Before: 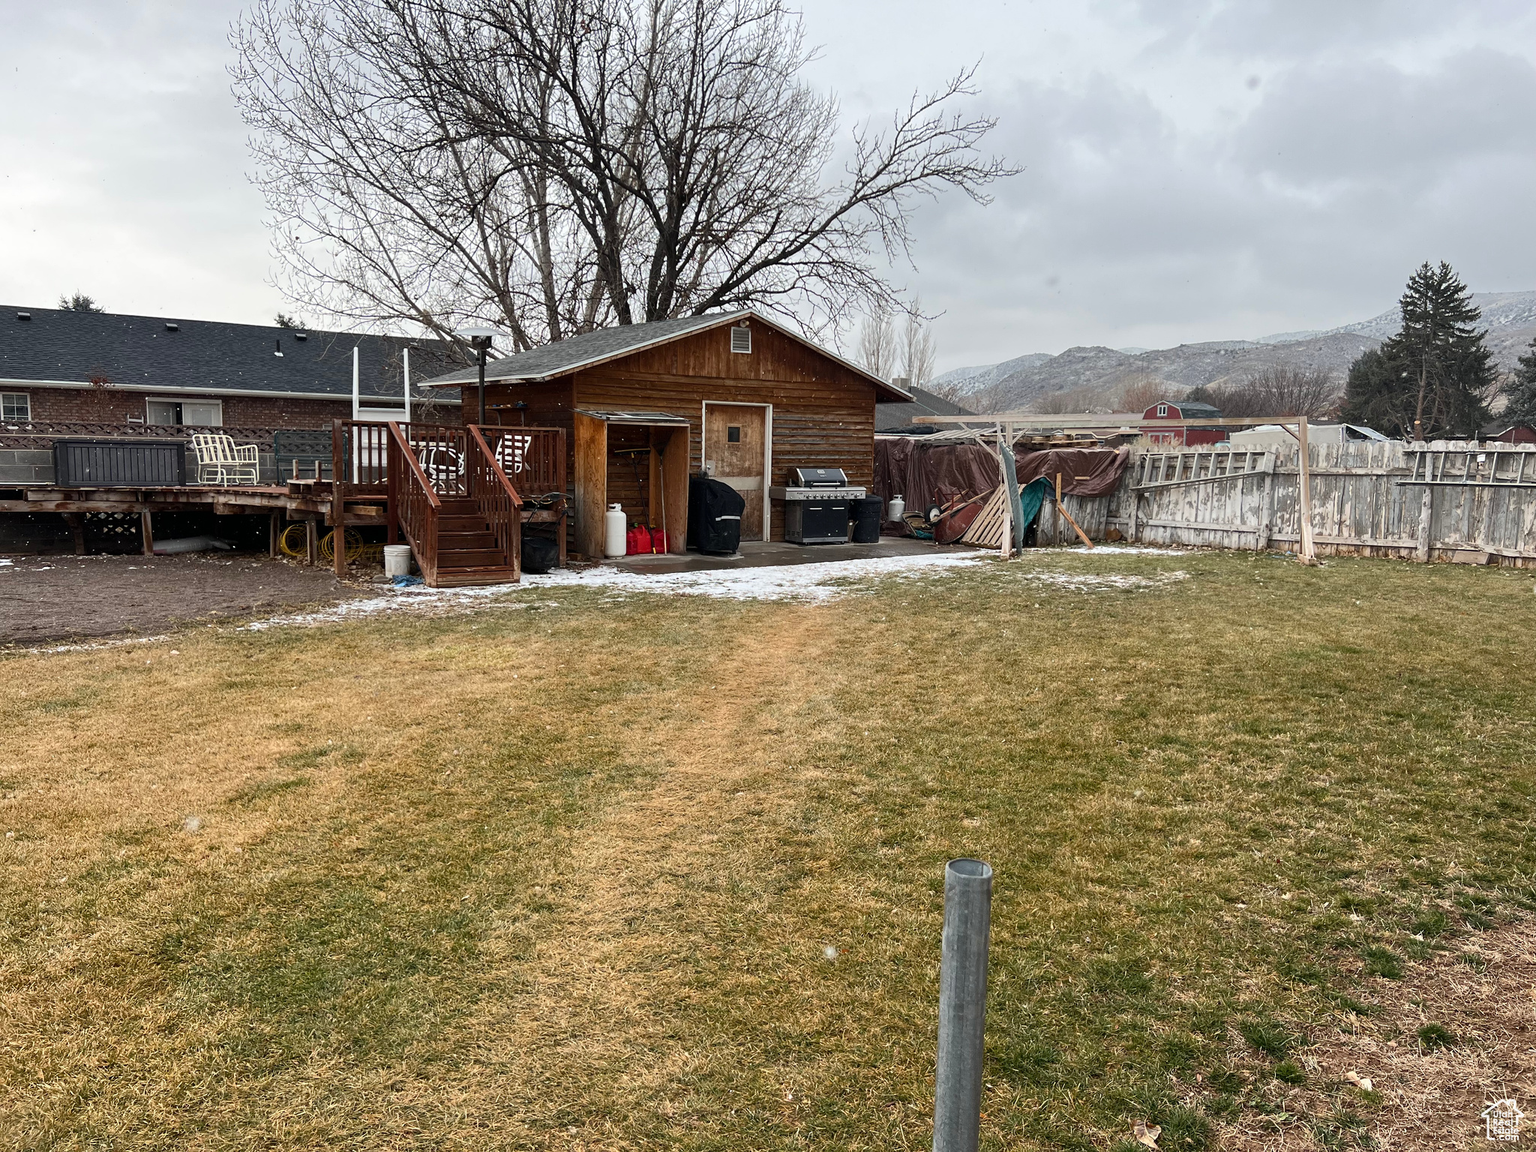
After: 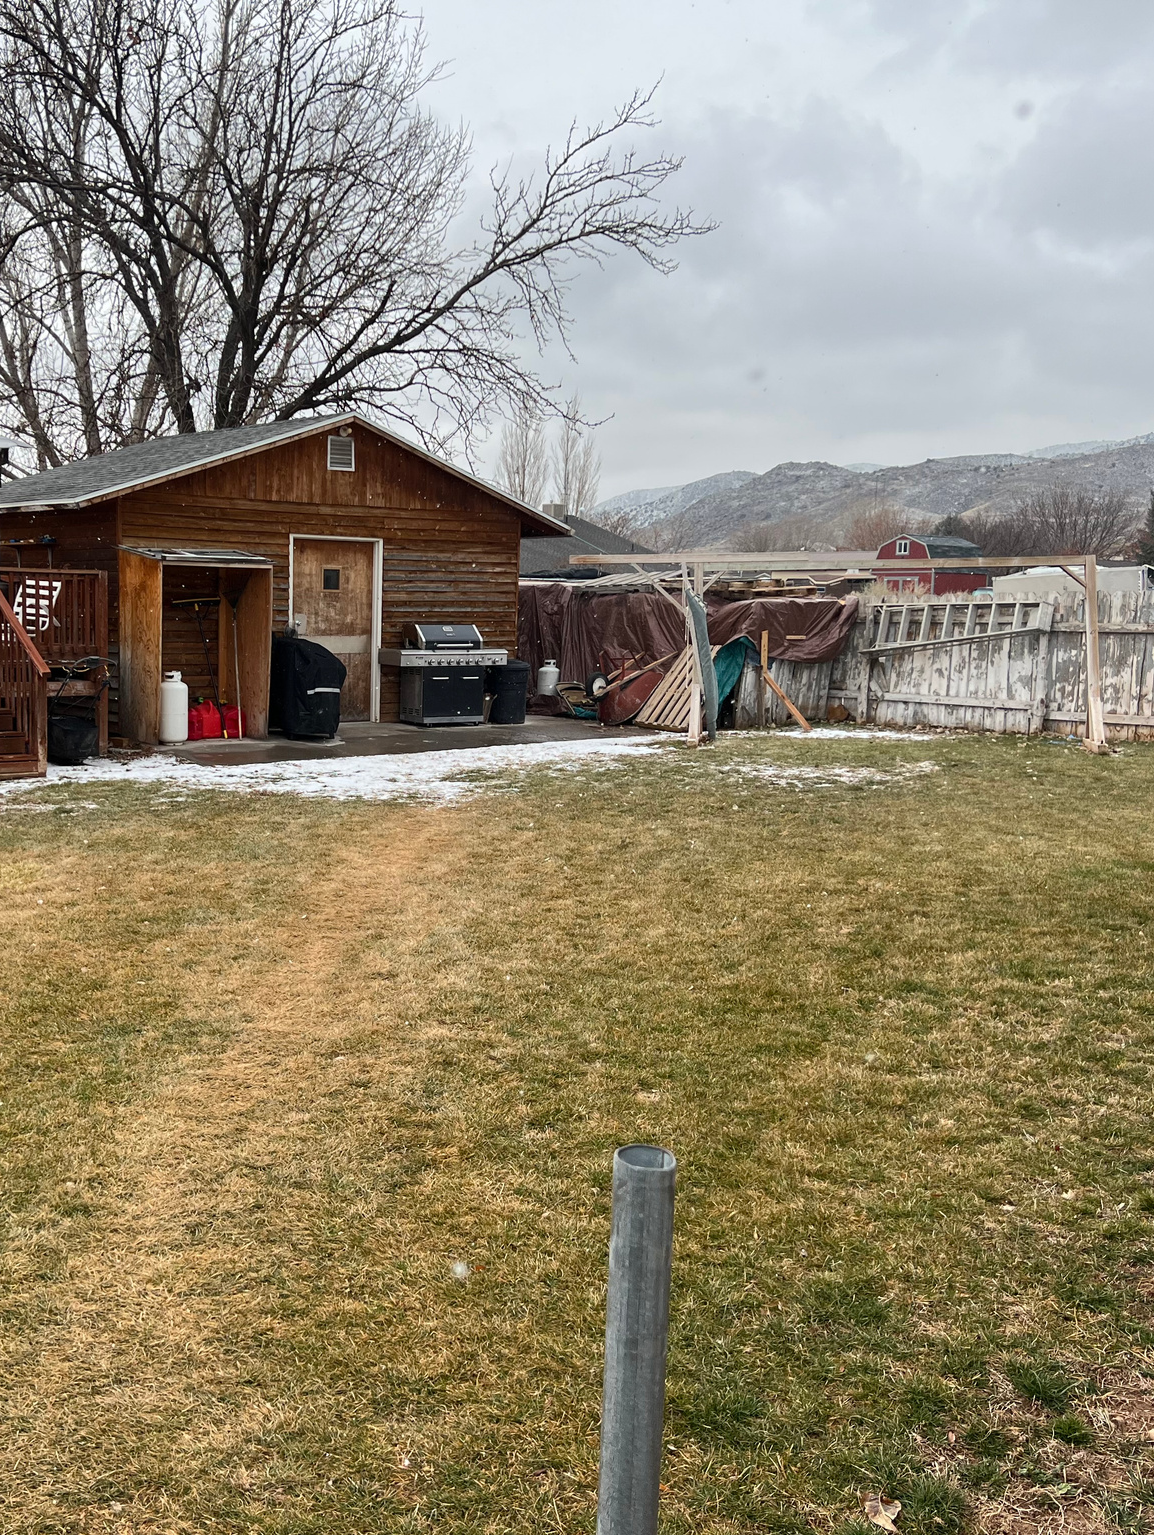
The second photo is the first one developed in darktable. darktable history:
crop: left 31.598%, top 0.023%, right 12.023%
